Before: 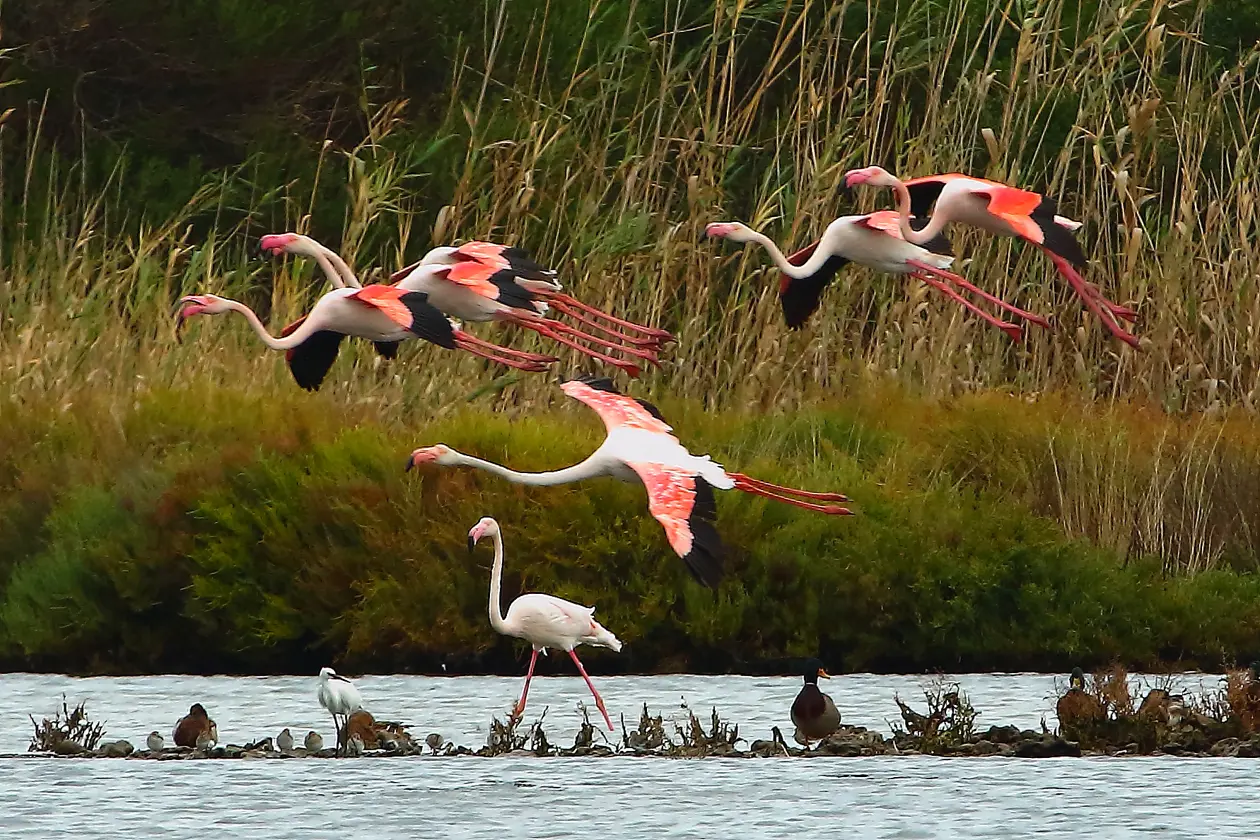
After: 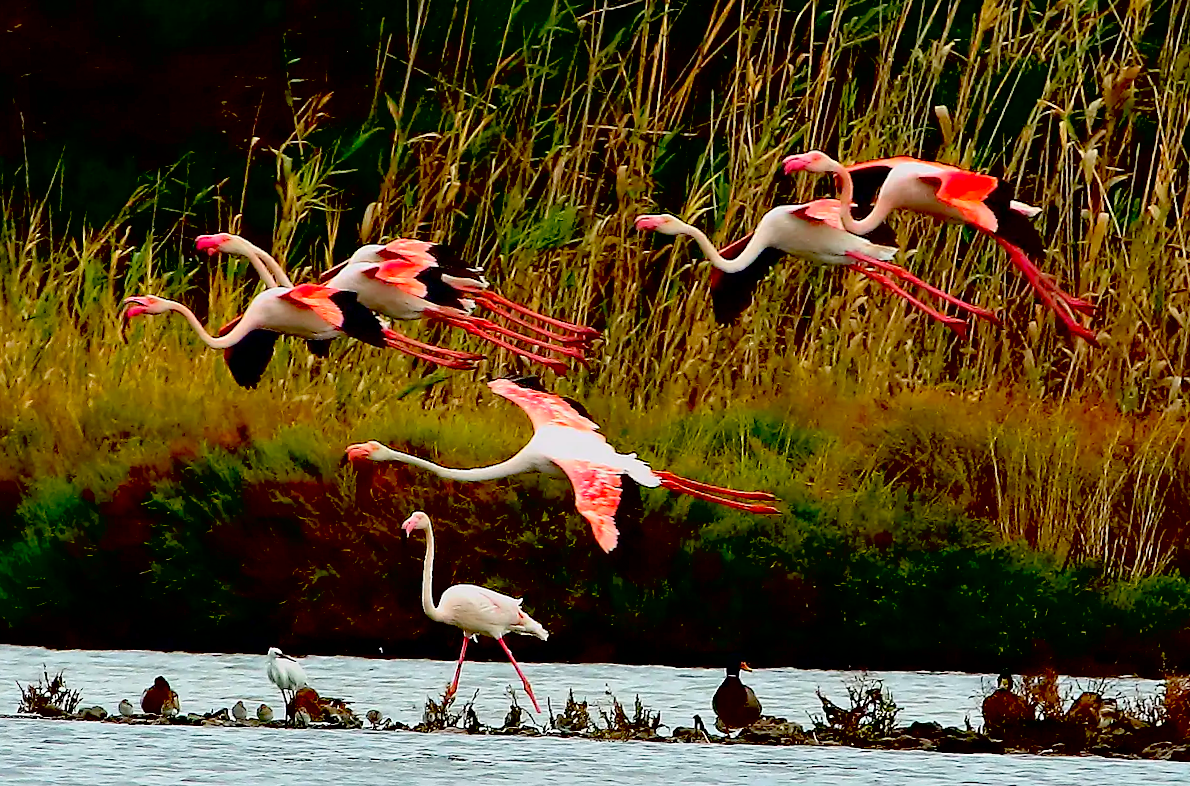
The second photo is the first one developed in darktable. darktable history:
exposure: black level correction 0.046, exposure -0.228 EV, compensate highlight preservation false
rotate and perspective: rotation 0.062°, lens shift (vertical) 0.115, lens shift (horizontal) -0.133, crop left 0.047, crop right 0.94, crop top 0.061, crop bottom 0.94
tone equalizer: on, module defaults
contrast brightness saturation: contrast 0.07, brightness 0.18, saturation 0.4
sharpen: amount 0.2
